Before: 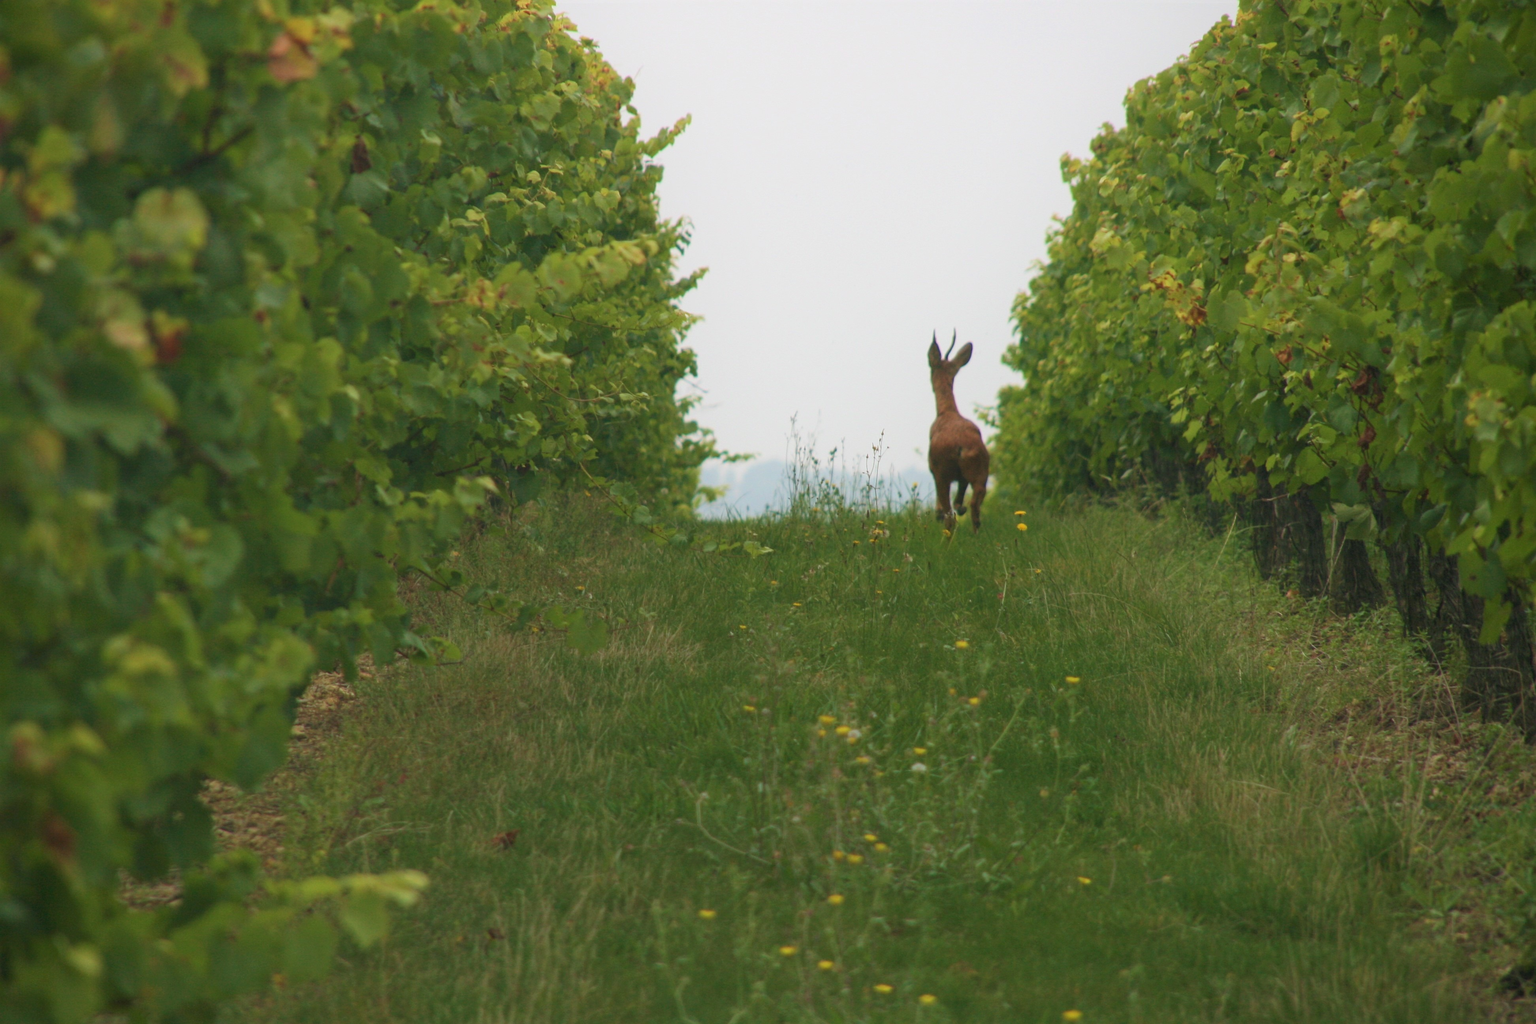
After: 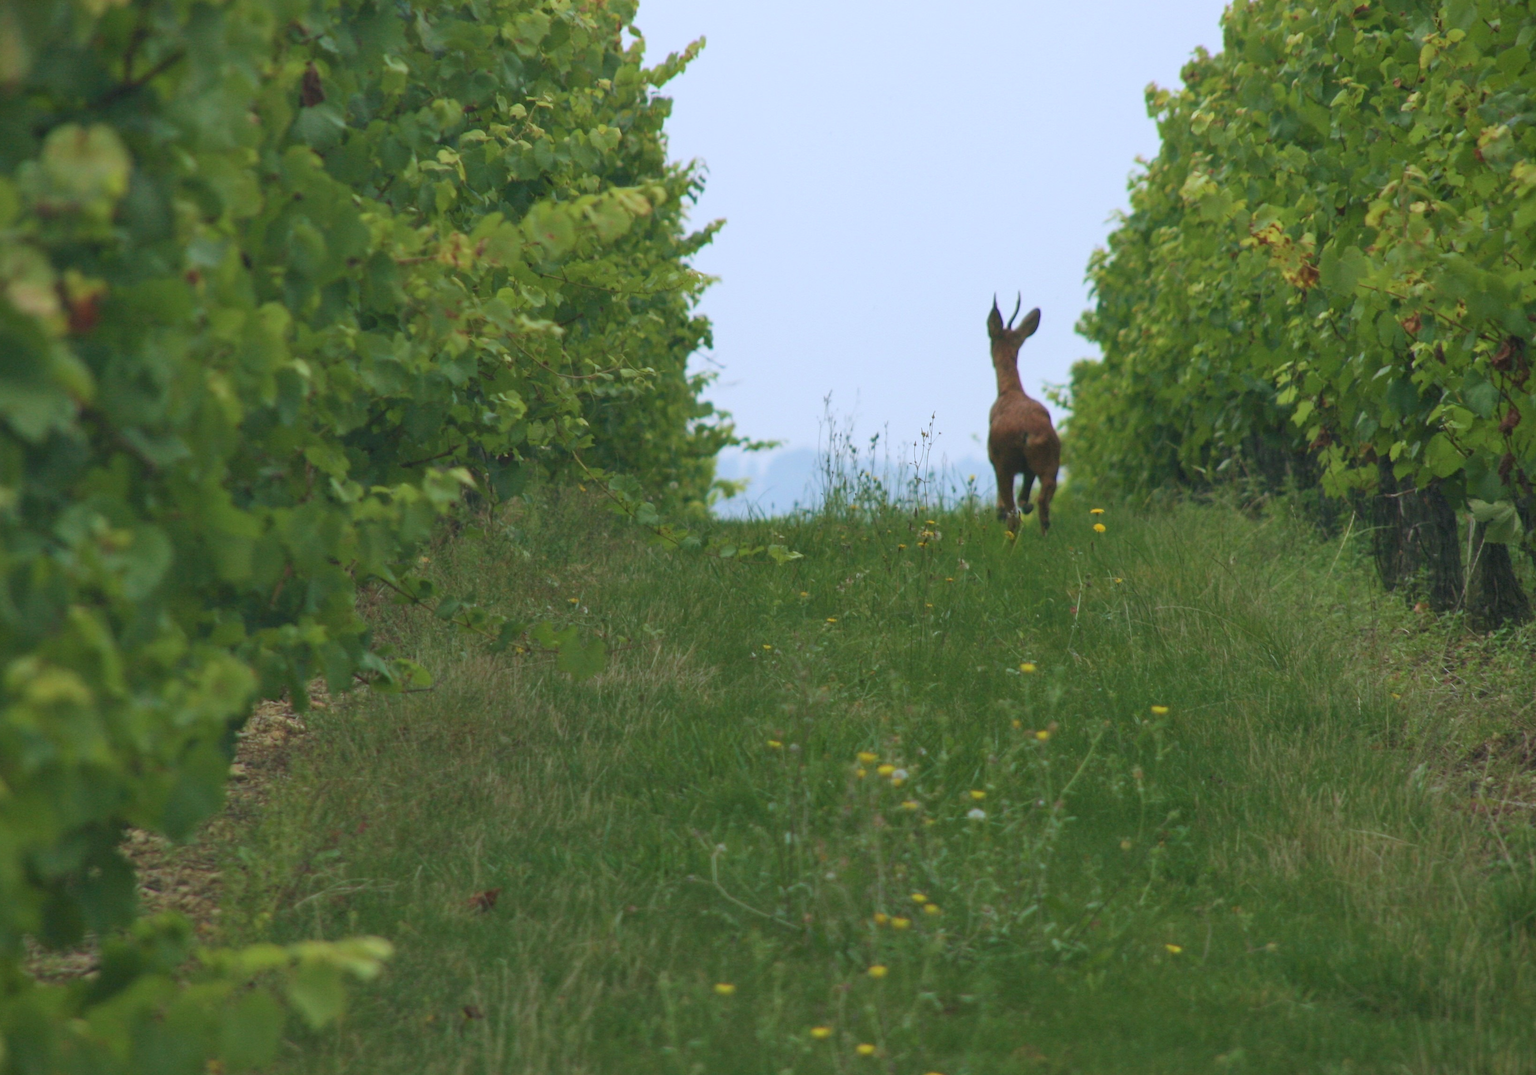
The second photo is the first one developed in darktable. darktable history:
tone equalizer: on, module defaults
crop: left 6.446%, top 8.188%, right 9.538%, bottom 3.548%
shadows and highlights: shadows 37.27, highlights -28.18, soften with gaussian
exposure: compensate highlight preservation false
white balance: red 0.926, green 1.003, blue 1.133
